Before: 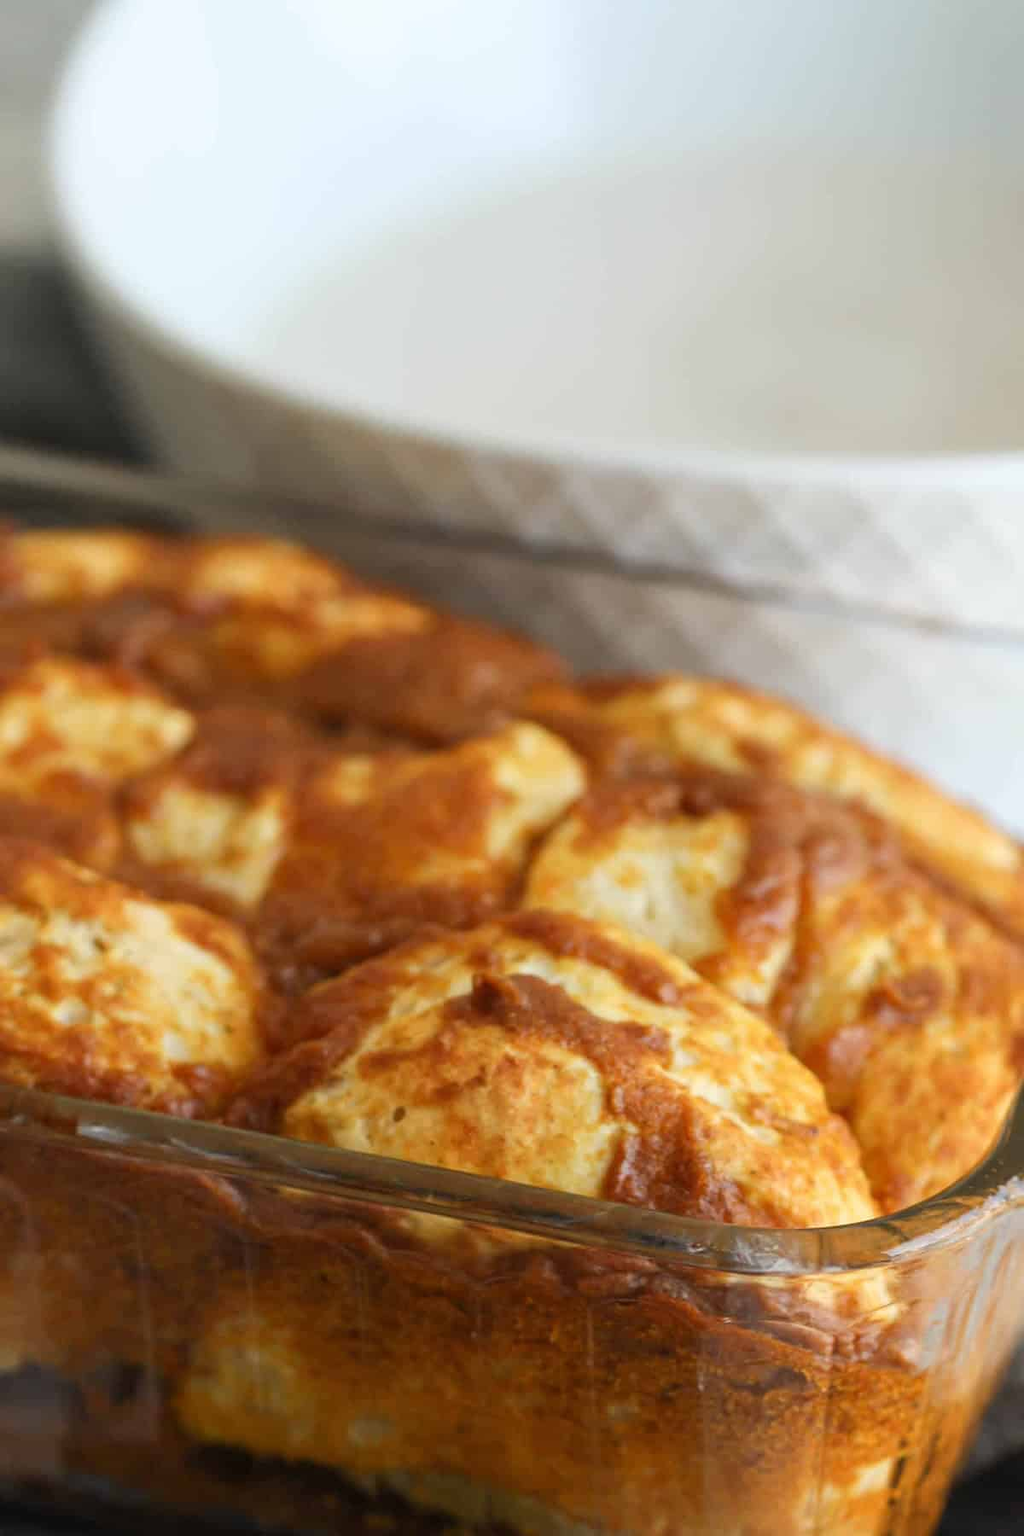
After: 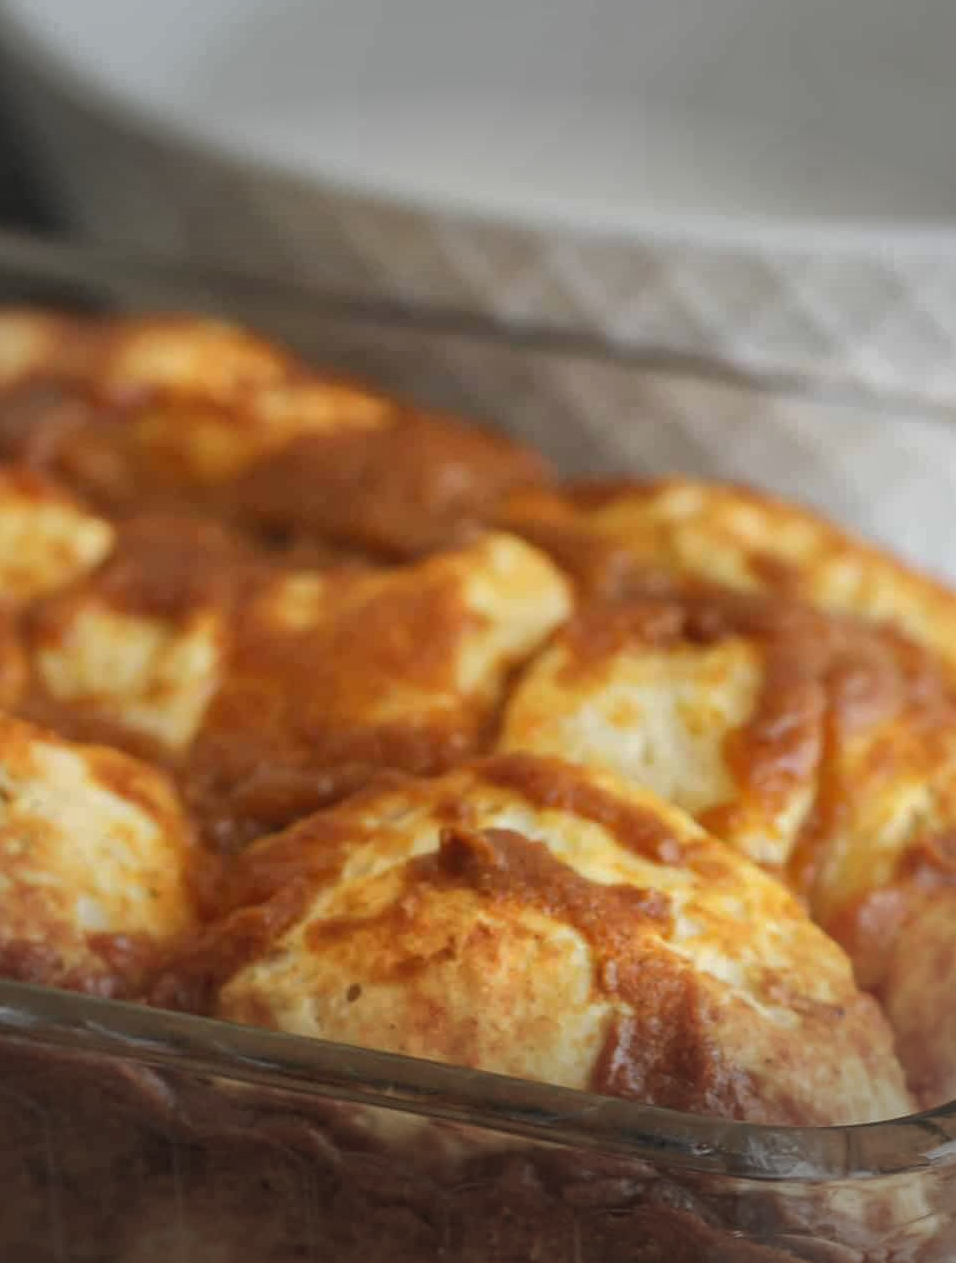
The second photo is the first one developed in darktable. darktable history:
shadows and highlights: on, module defaults
crop: left 9.51%, top 17.413%, right 10.76%, bottom 12.387%
contrast brightness saturation: saturation -0.05
vignetting: fall-off start 79.26%, width/height ratio 1.327
